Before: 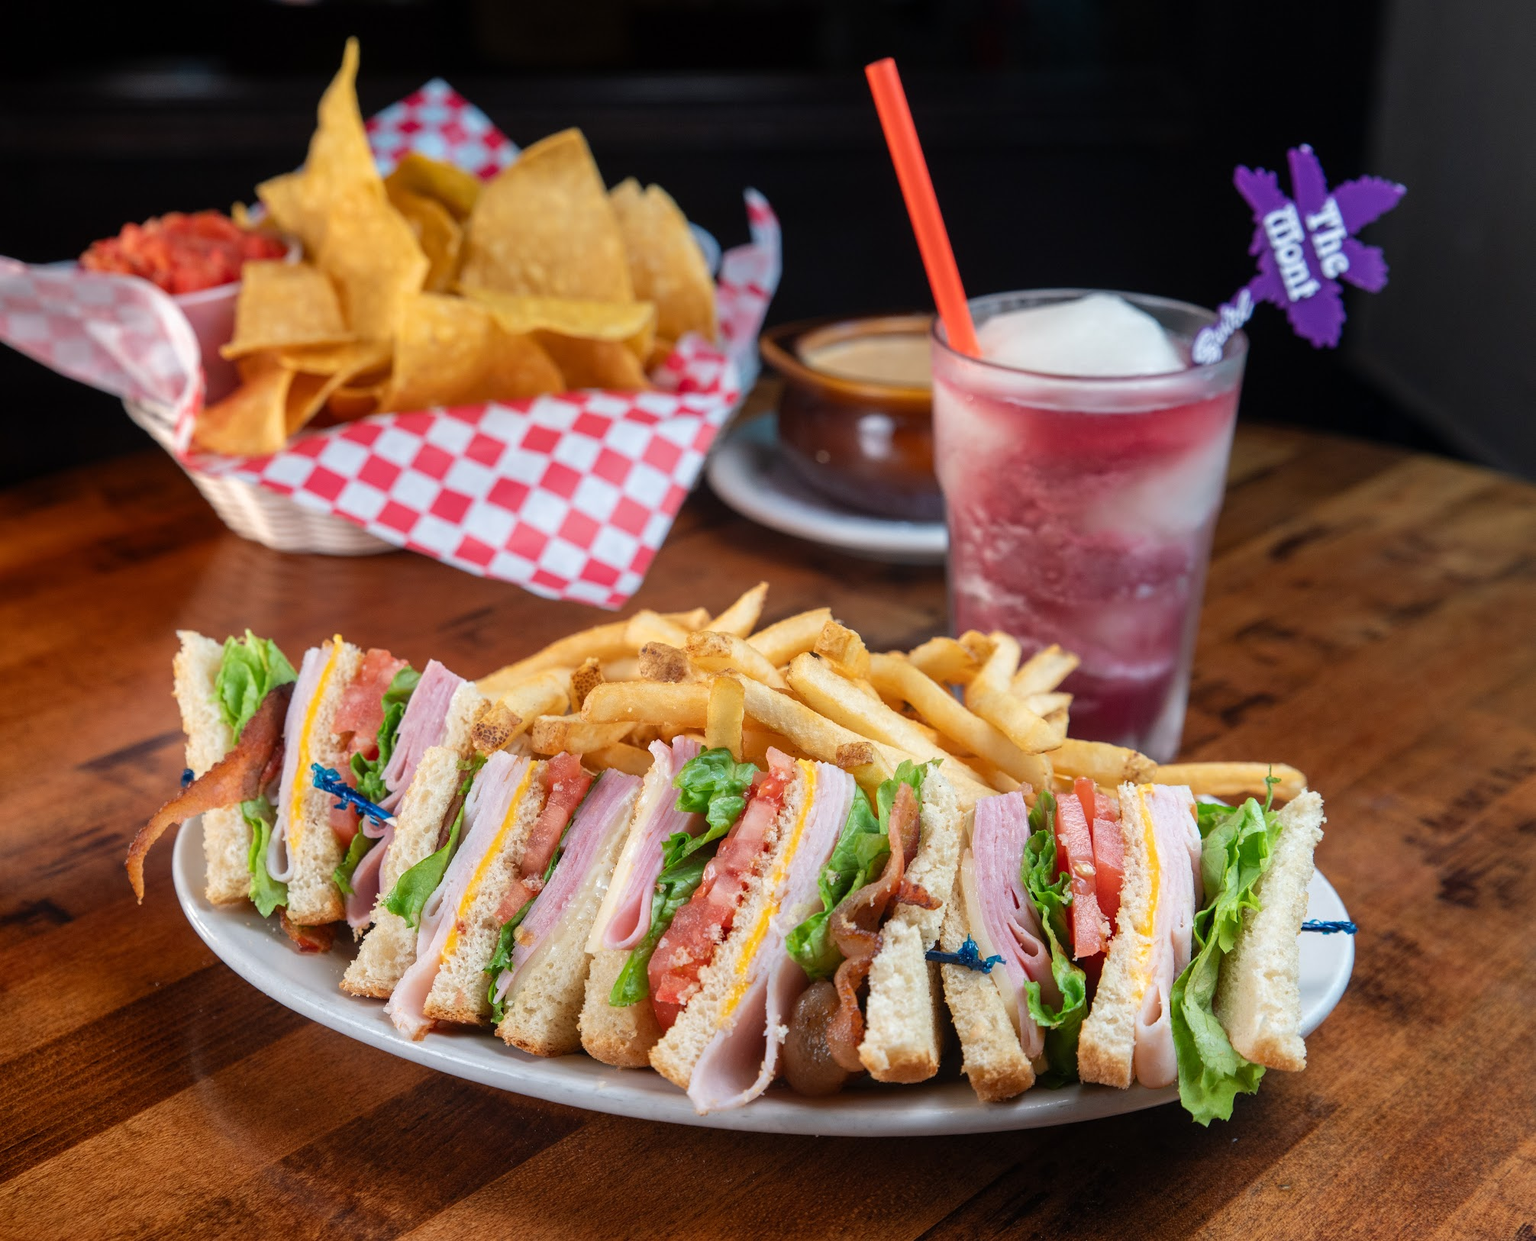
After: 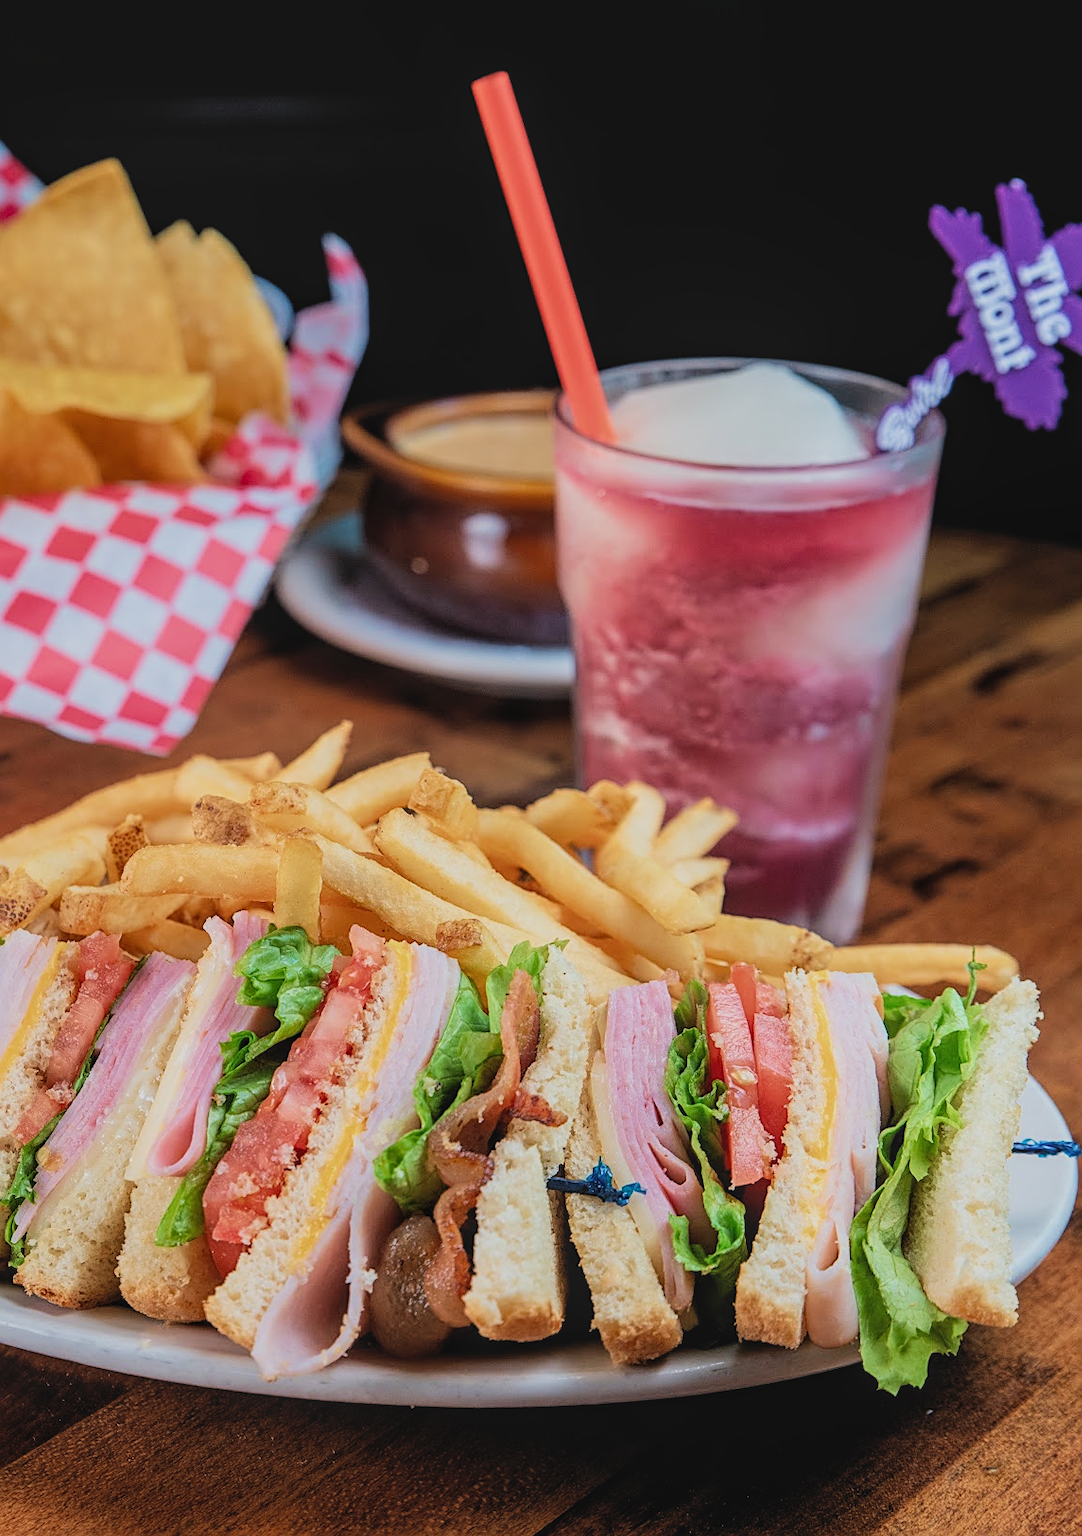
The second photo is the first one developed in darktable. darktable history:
local contrast: on, module defaults
velvia: on, module defaults
crop: left 31.514%, top 0.003%, right 11.532%
levels: levels [0, 0.474, 0.947]
tone equalizer: on, module defaults
contrast brightness saturation: contrast -0.108
filmic rgb: black relative exposure -6.97 EV, white relative exposure 5.65 EV, hardness 2.85, color science v4 (2020)
sharpen: on, module defaults
